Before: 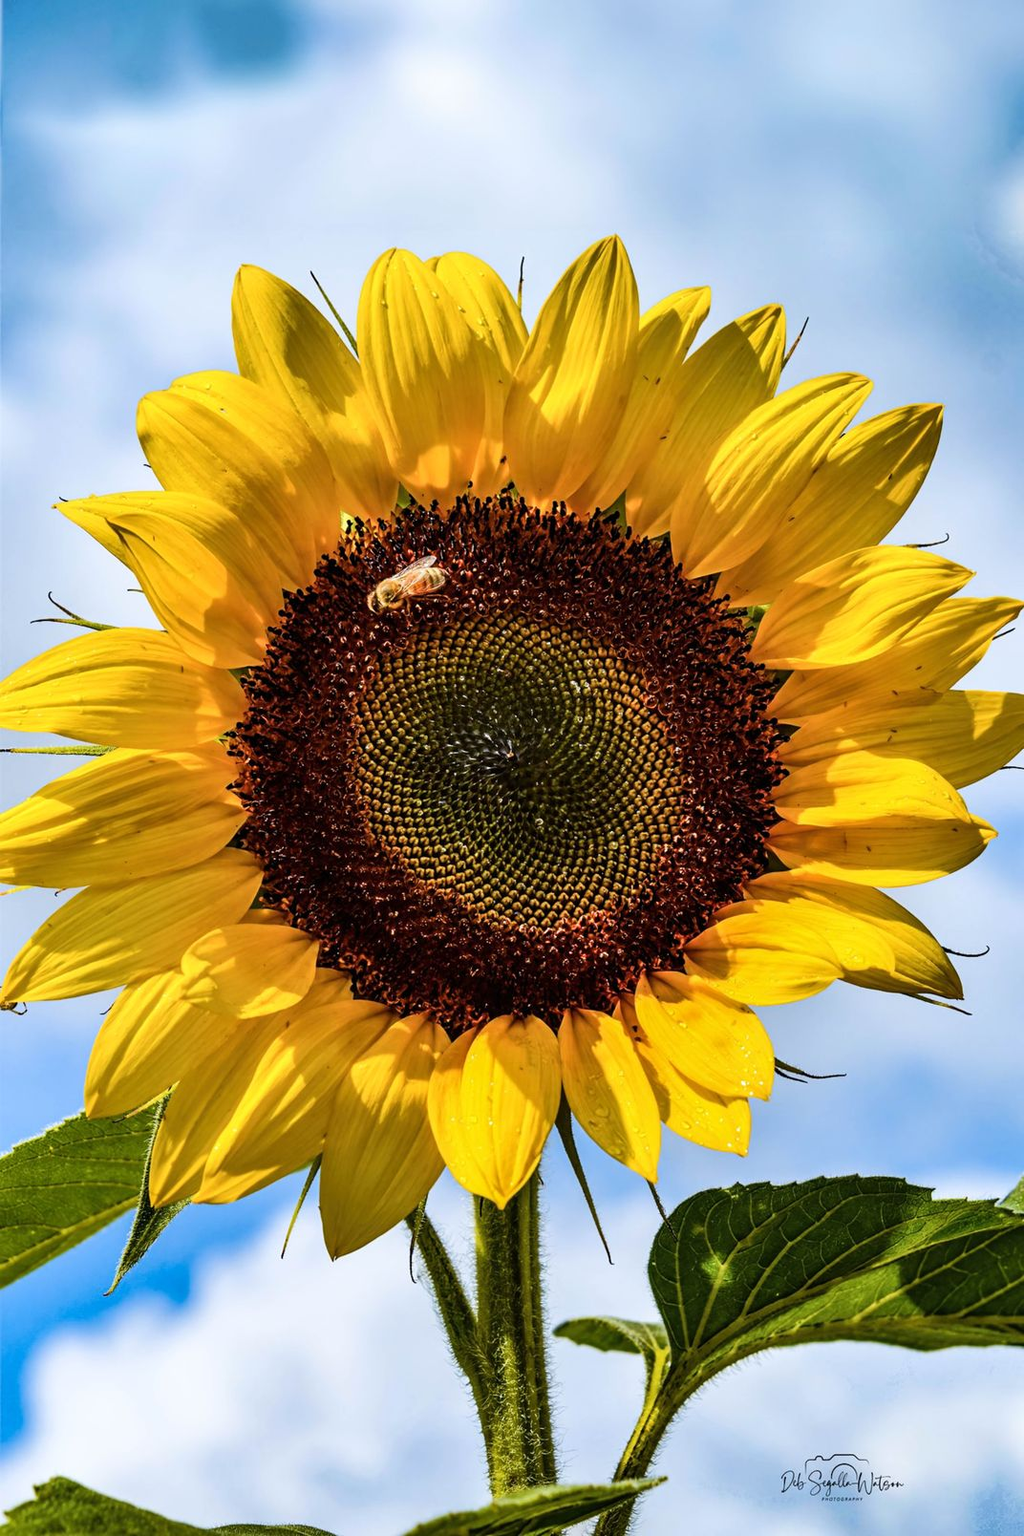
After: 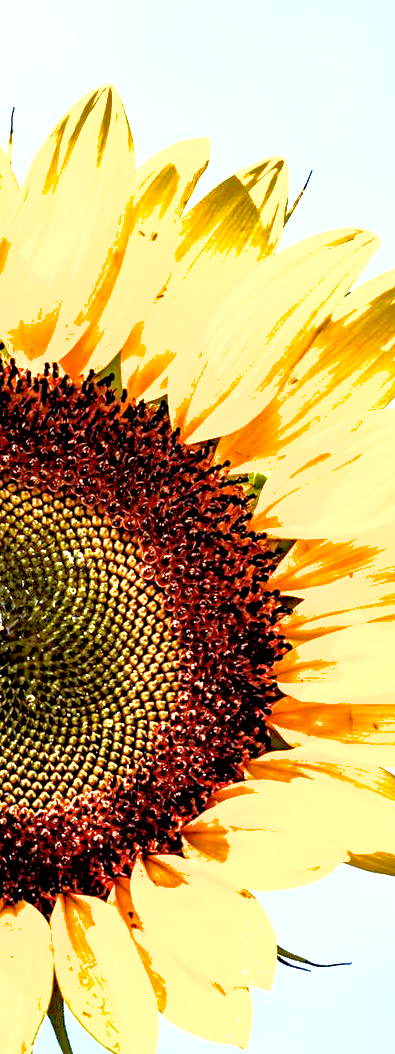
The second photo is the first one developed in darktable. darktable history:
contrast brightness saturation: contrast 0.03, brightness -0.037
crop and rotate: left 49.871%, top 10.108%, right 13.202%, bottom 24.317%
exposure: black level correction 0.006, exposure 2.084 EV, compensate highlight preservation false
color correction: highlights b* -0.016, saturation 0.988
tone equalizer: -8 EV -0.552 EV
shadows and highlights: on, module defaults
